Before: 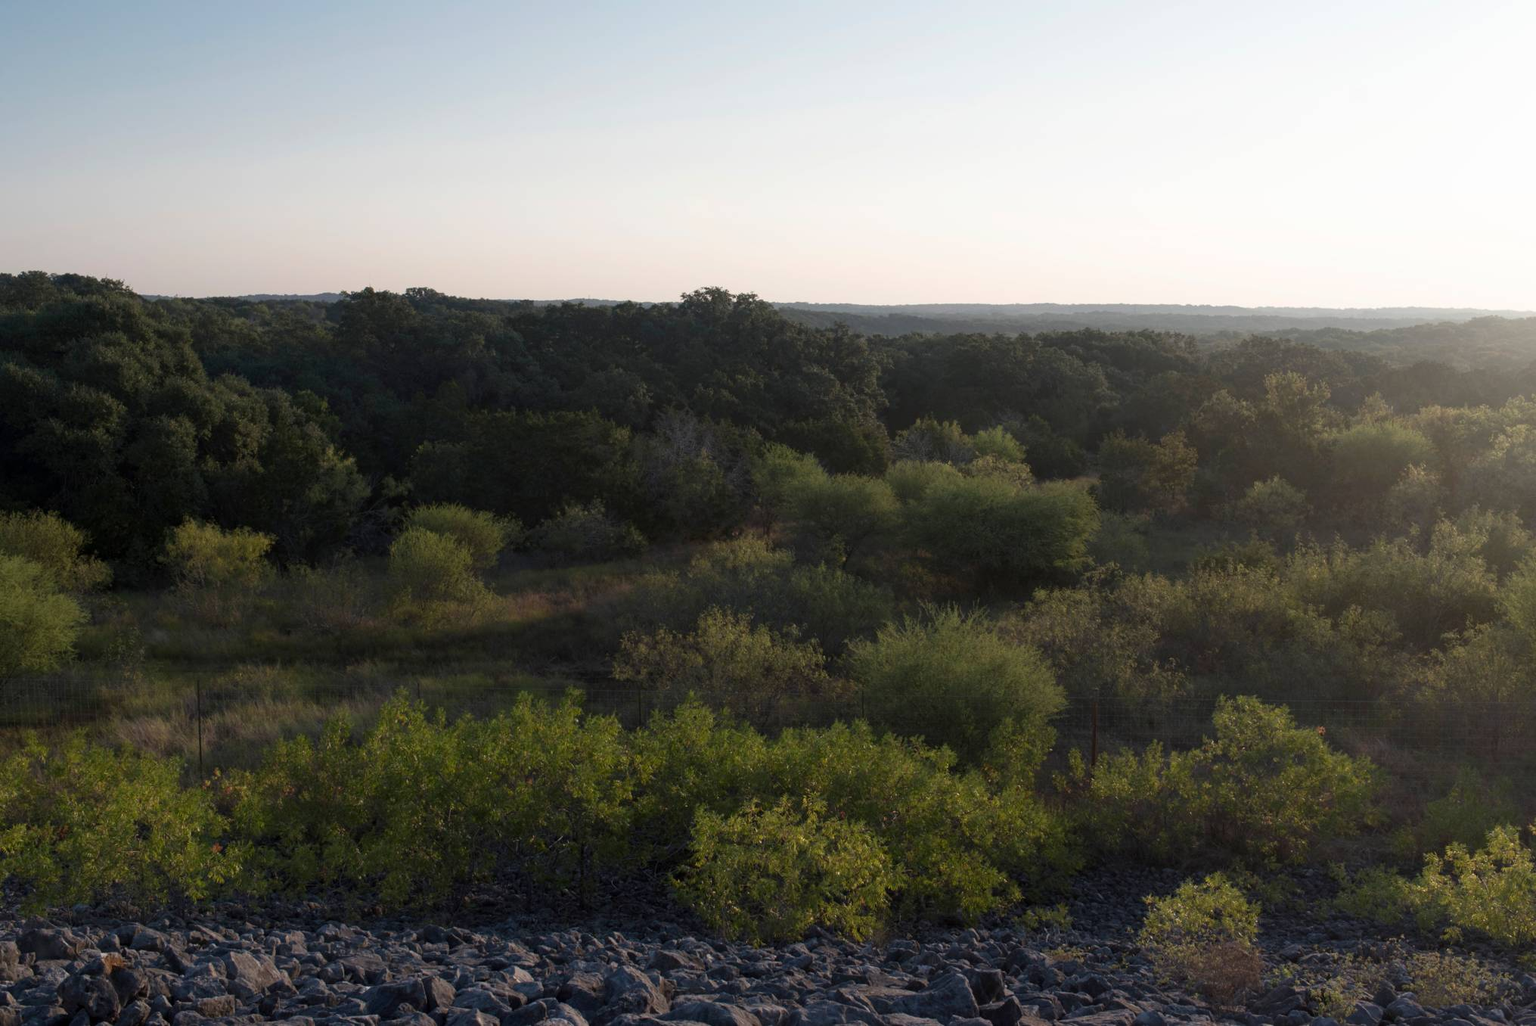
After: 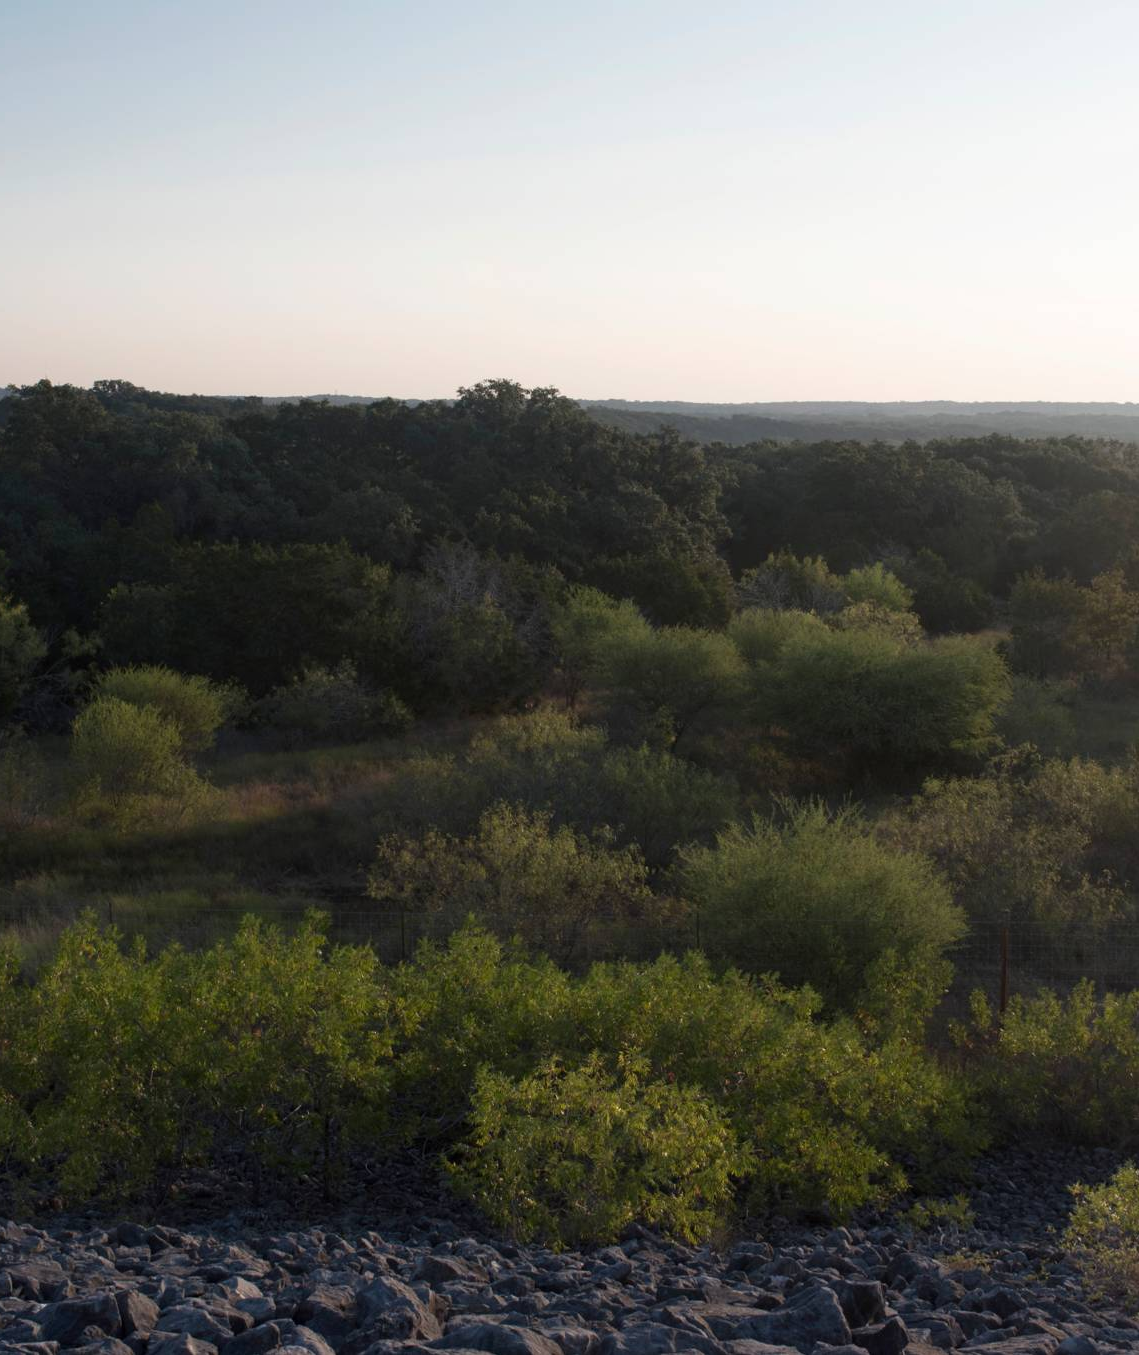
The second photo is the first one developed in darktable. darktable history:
crop: left 21.824%, right 22.083%, bottom 0.009%
